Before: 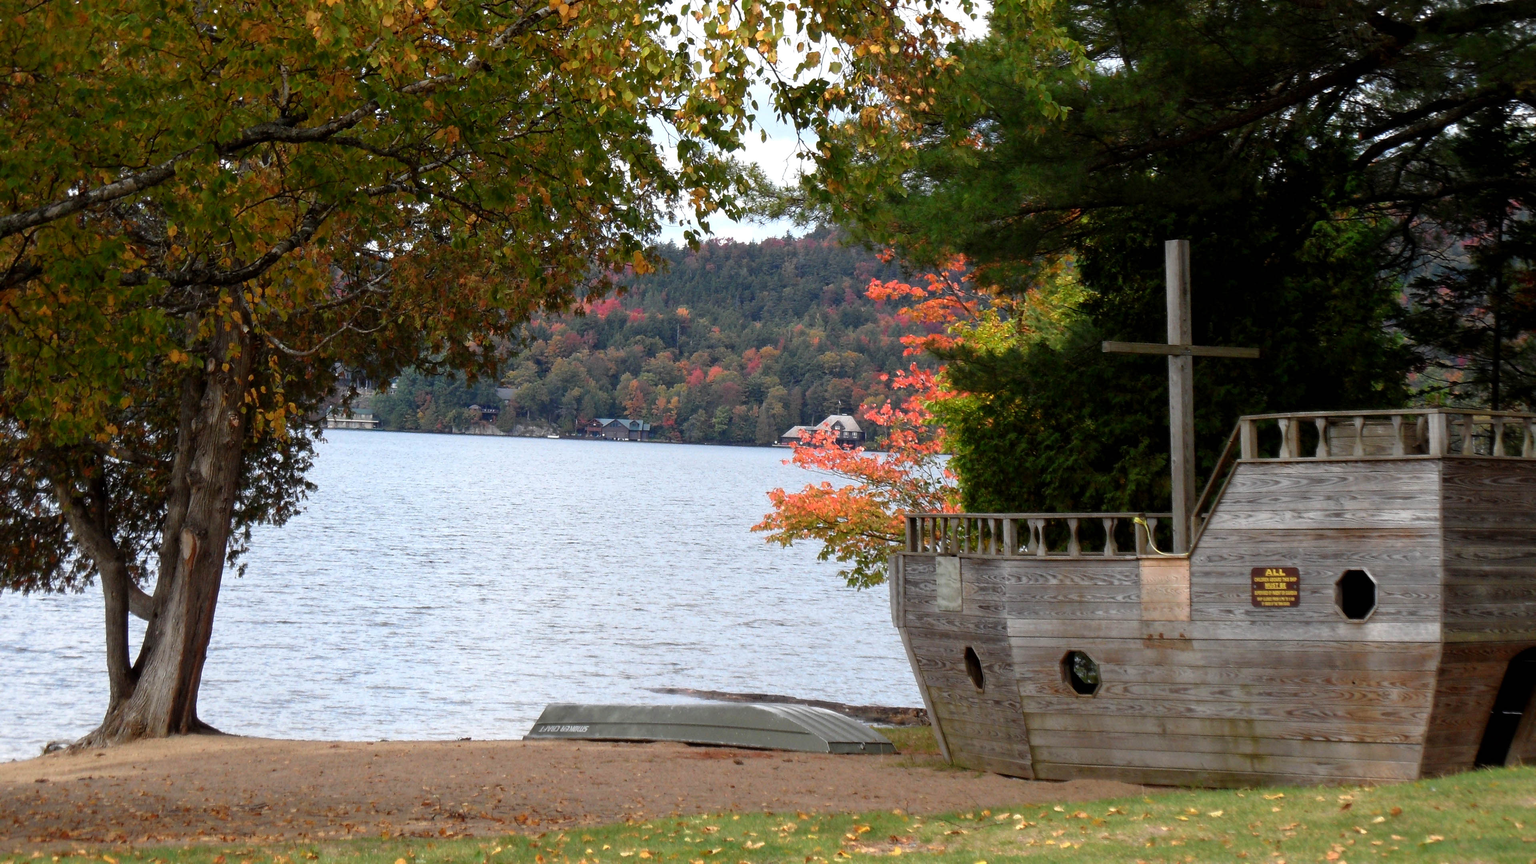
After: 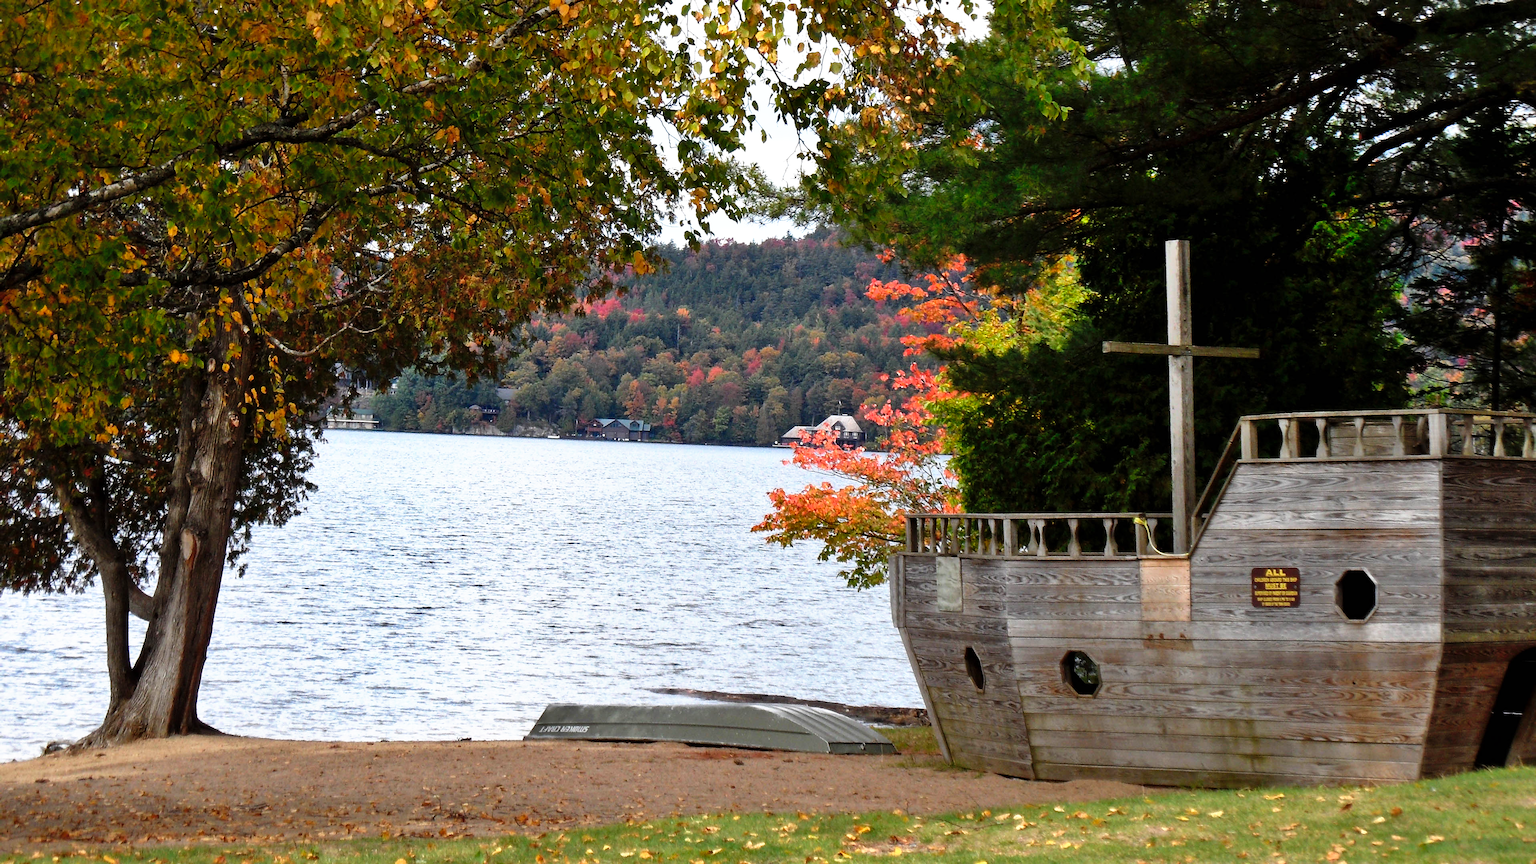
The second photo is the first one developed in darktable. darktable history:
shadows and highlights: shadows color adjustment 98%, highlights color adjustment 59.48%, soften with gaussian
tone curve: curves: ch0 [(0, 0) (0.003, 0.002) (0.011, 0.006) (0.025, 0.014) (0.044, 0.025) (0.069, 0.039) (0.1, 0.056) (0.136, 0.086) (0.177, 0.129) (0.224, 0.183) (0.277, 0.247) (0.335, 0.318) (0.399, 0.395) (0.468, 0.48) (0.543, 0.571) (0.623, 0.668) (0.709, 0.773) (0.801, 0.873) (0.898, 0.978) (1, 1)], preserve colors none
sharpen: amount 0.218
